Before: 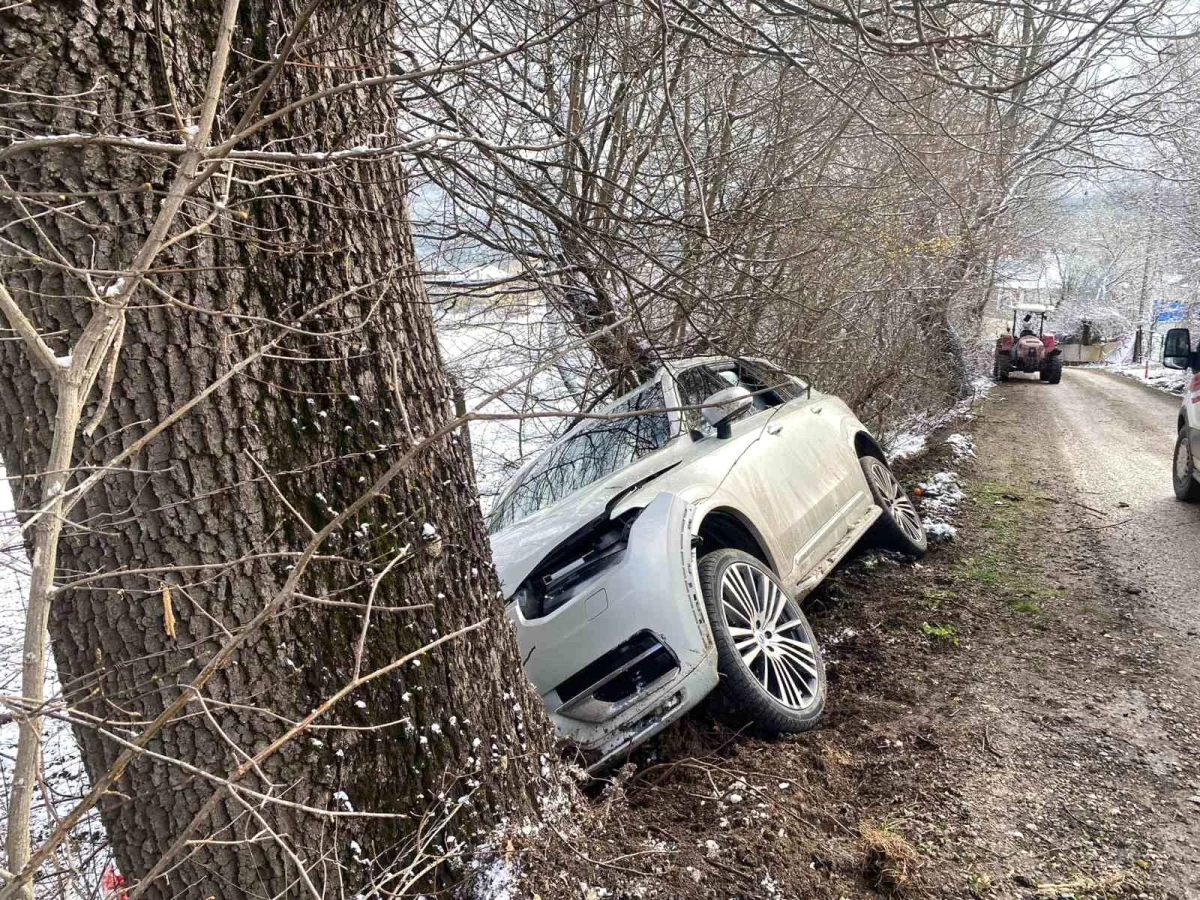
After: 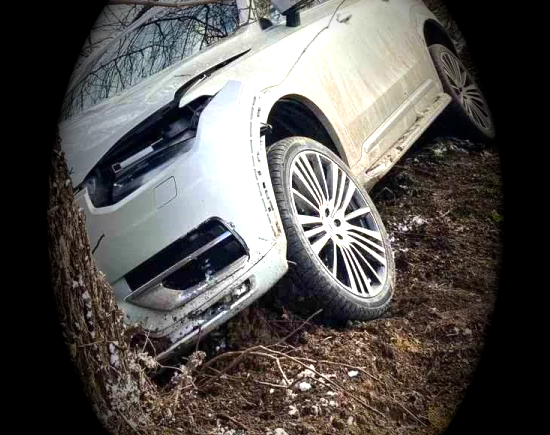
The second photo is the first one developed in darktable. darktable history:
crop: left 35.976%, top 45.819%, right 18.162%, bottom 5.807%
exposure: black level correction 0, exposure 1.2 EV, compensate exposure bias true, compensate highlight preservation false
vignetting: fall-off start 15.9%, fall-off radius 100%, brightness -1, saturation 0.5, width/height ratio 0.719
